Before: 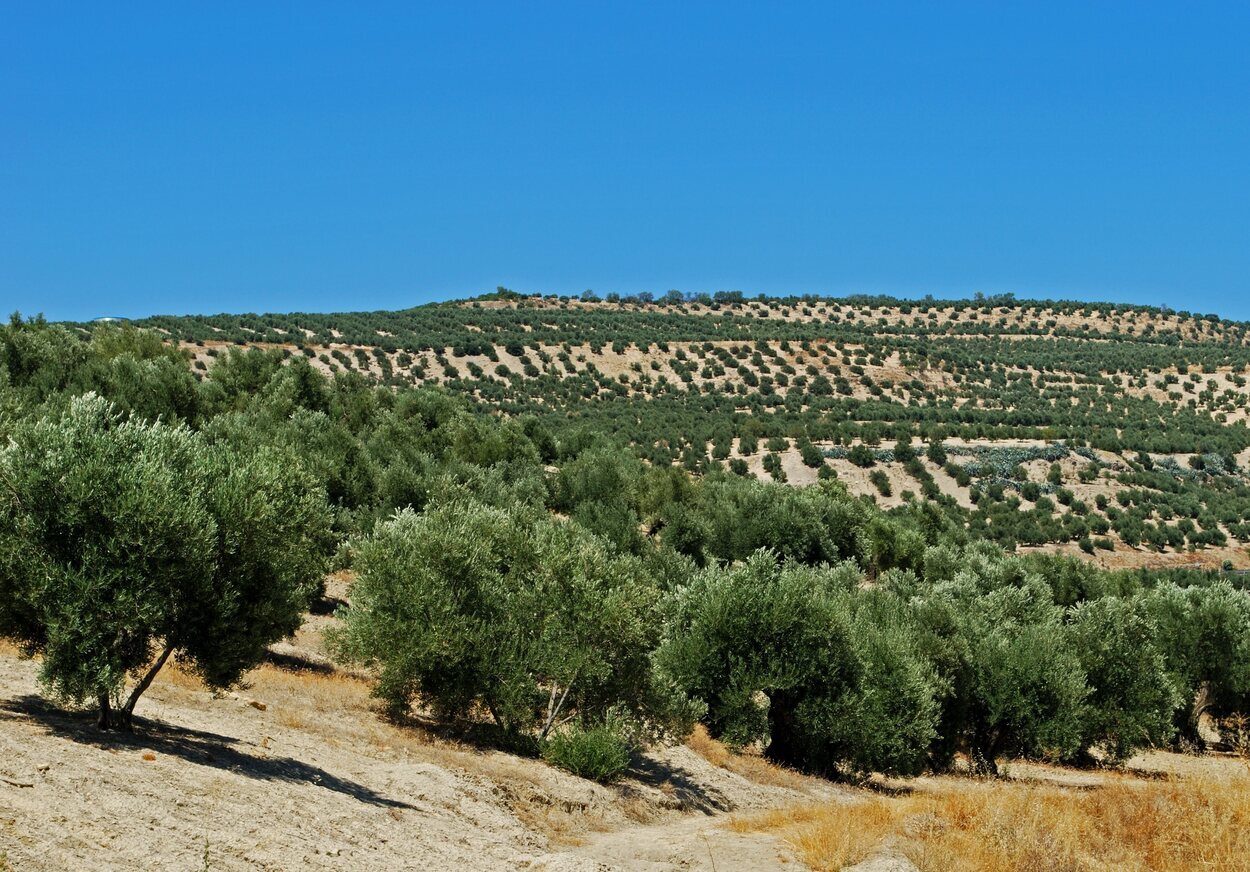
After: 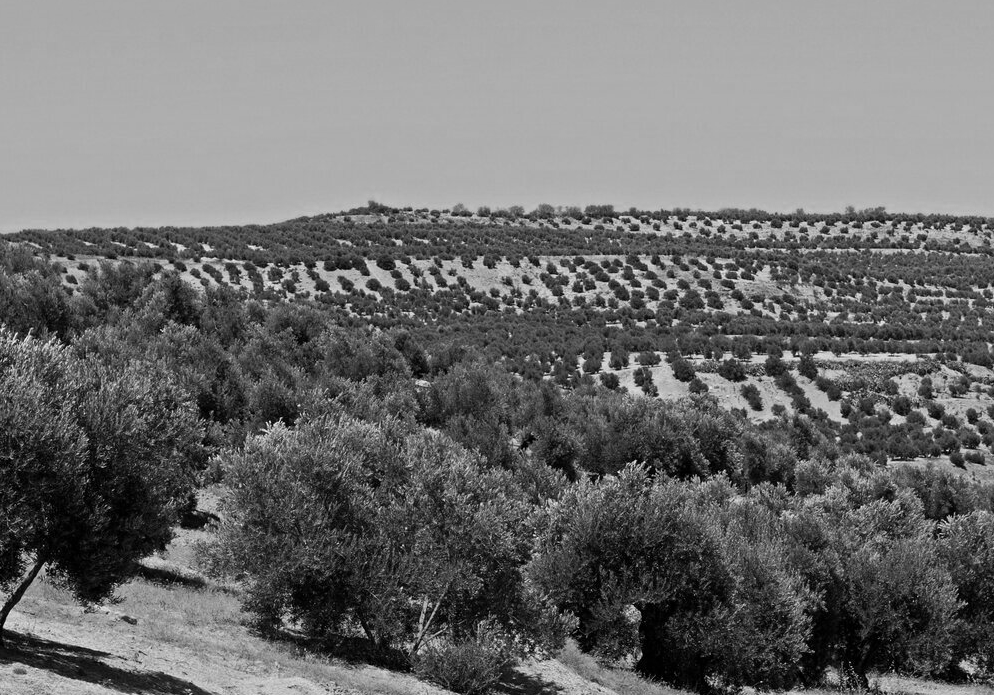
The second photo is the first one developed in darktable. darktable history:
crop and rotate: left 10.379%, top 9.91%, right 10.054%, bottom 10.365%
color calibration: output gray [0.18, 0.41, 0.41, 0], illuminant F (fluorescent), F source F9 (Cool White Deluxe 4150 K) – high CRI, x 0.375, y 0.373, temperature 4150.87 K, saturation algorithm version 1 (2020)
